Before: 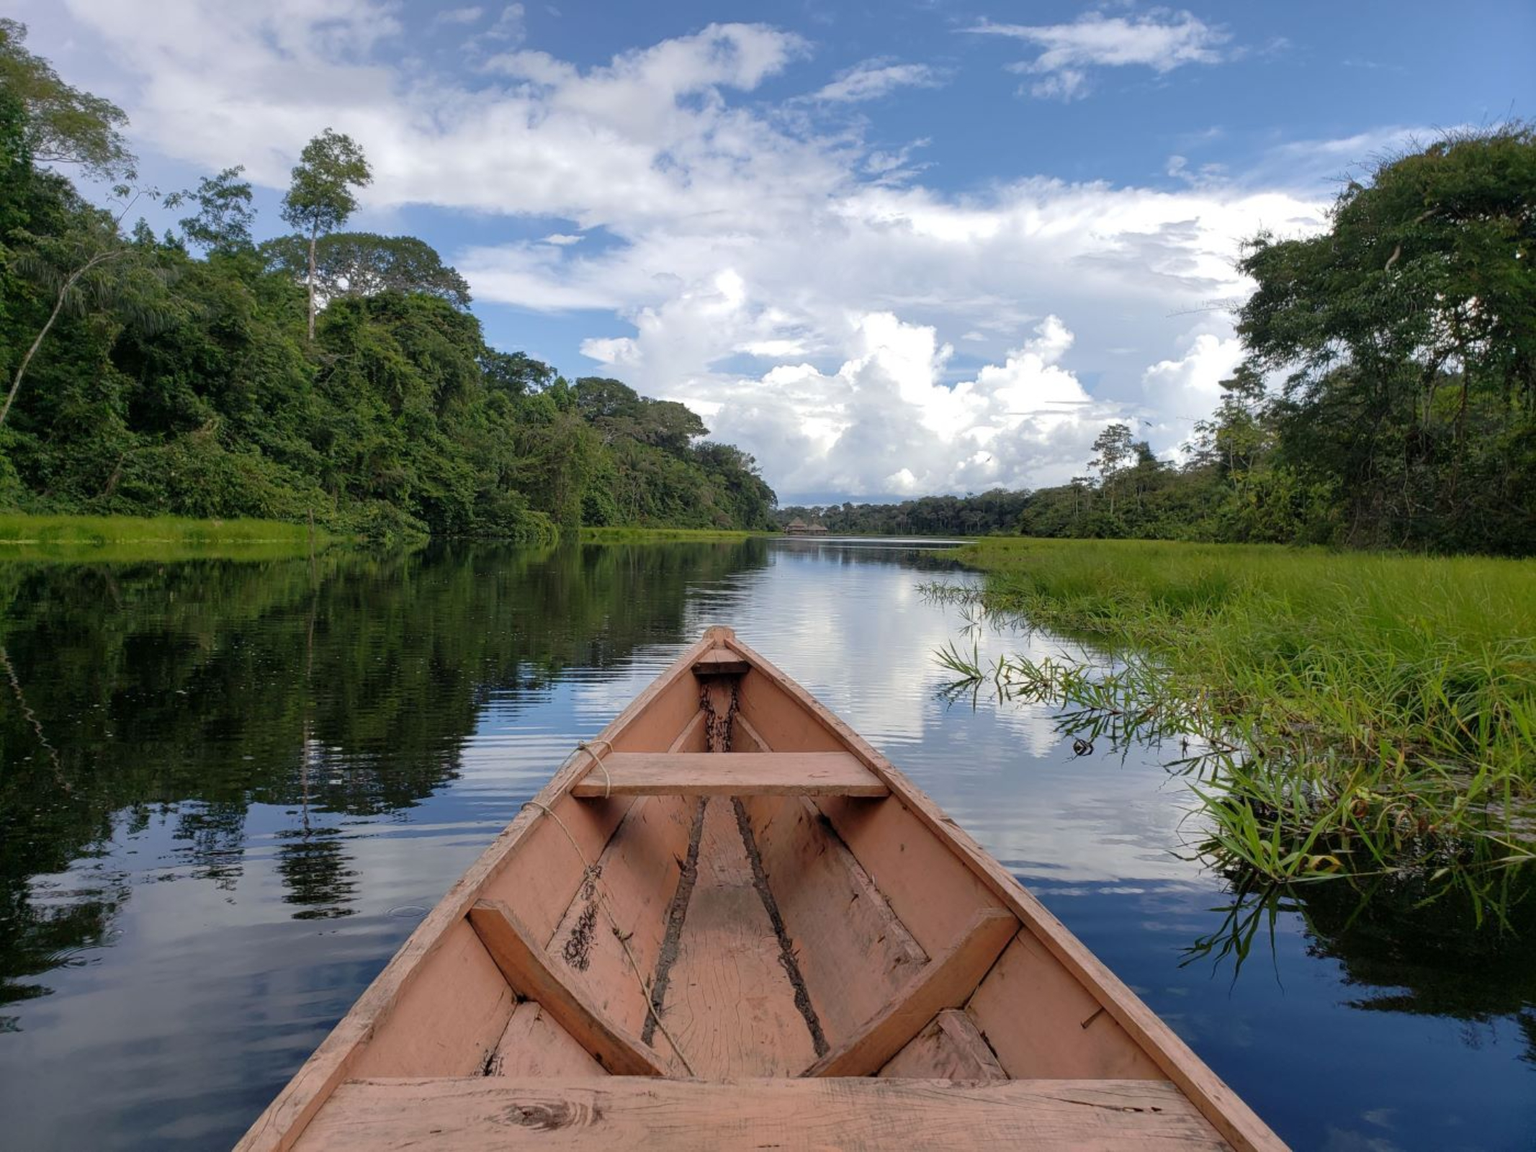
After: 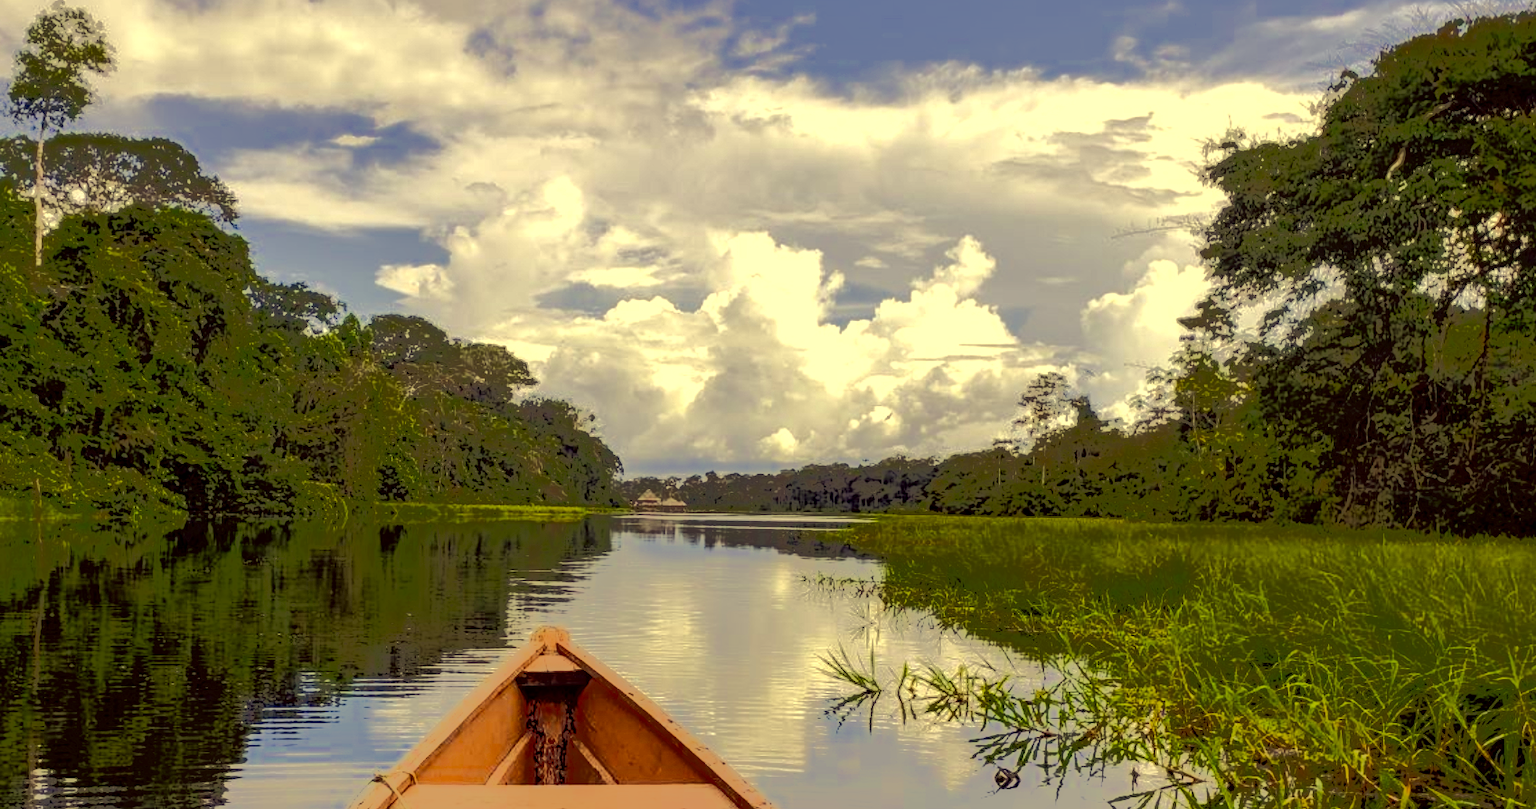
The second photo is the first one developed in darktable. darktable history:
tone equalizer: -7 EV -0.626 EV, -6 EV 1.01 EV, -5 EV -0.452 EV, -4 EV 0.426 EV, -3 EV 0.438 EV, -2 EV 0.172 EV, -1 EV -0.151 EV, +0 EV -0.379 EV, edges refinement/feathering 500, mask exposure compensation -1.57 EV, preserve details no
color balance rgb: perceptual saturation grading › global saturation 25.123%, saturation formula JzAzBz (2021)
color correction: highlights a* -0.57, highlights b* 39.68, shadows a* 9.31, shadows b* -0.179
crop: left 18.318%, top 11.103%, right 1.987%, bottom 32.919%
local contrast: detail 130%
